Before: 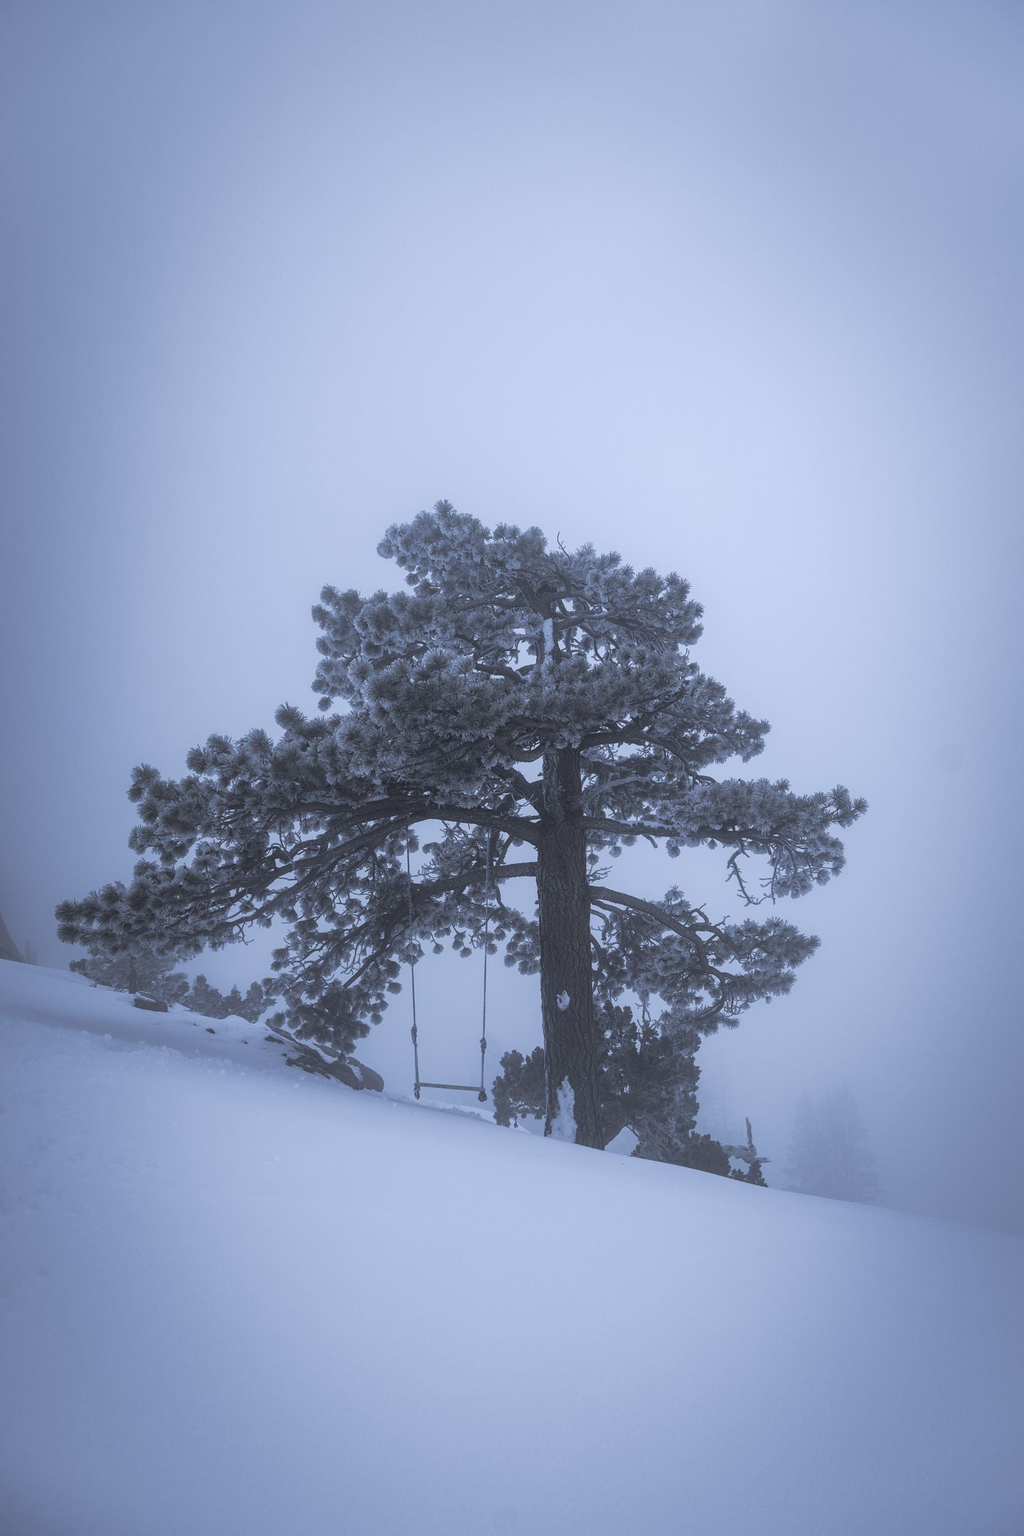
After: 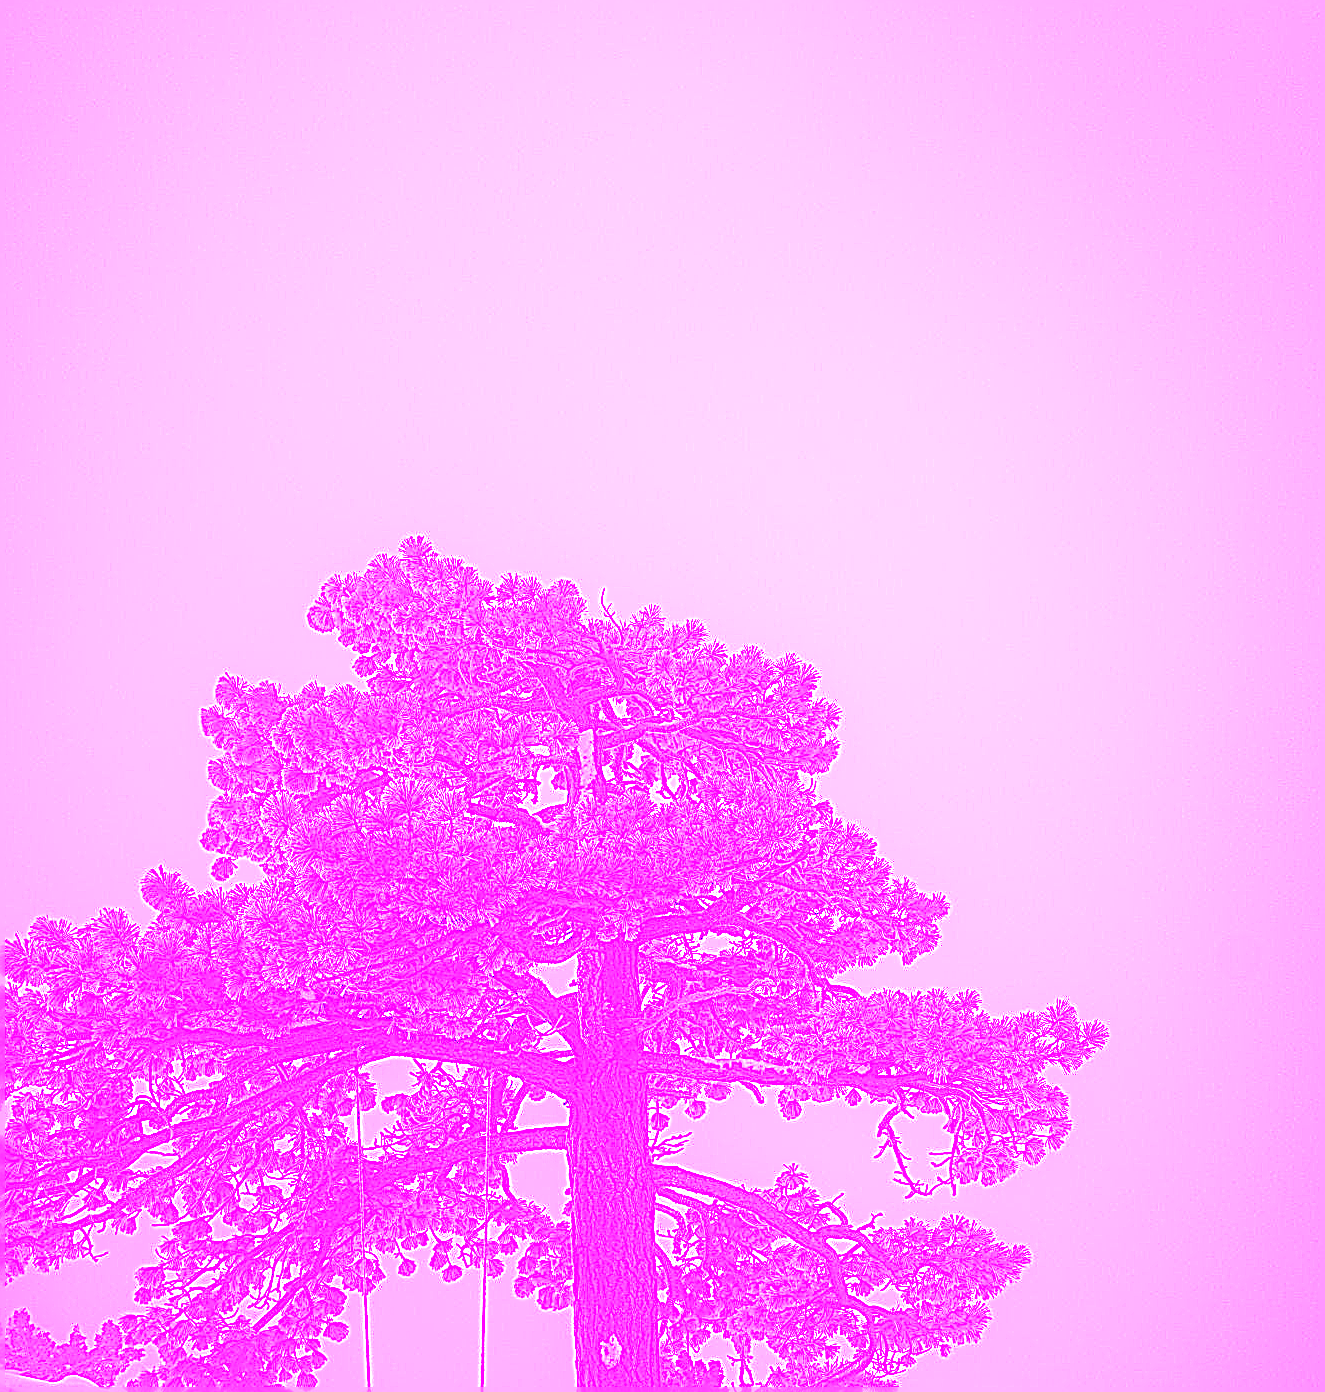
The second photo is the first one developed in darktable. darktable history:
crop: left 18.38%, top 11.092%, right 2.134%, bottom 33.217%
white balance: red 8, blue 8
sharpen: on, module defaults
